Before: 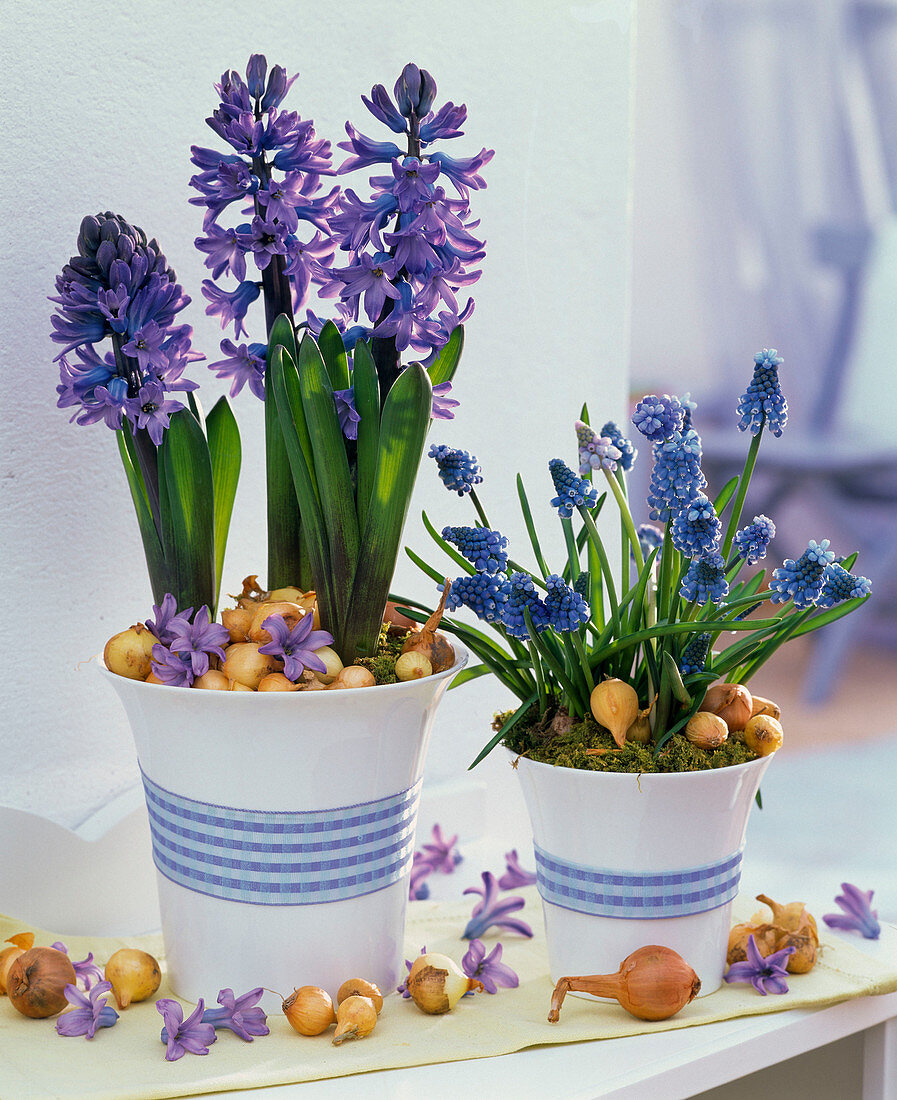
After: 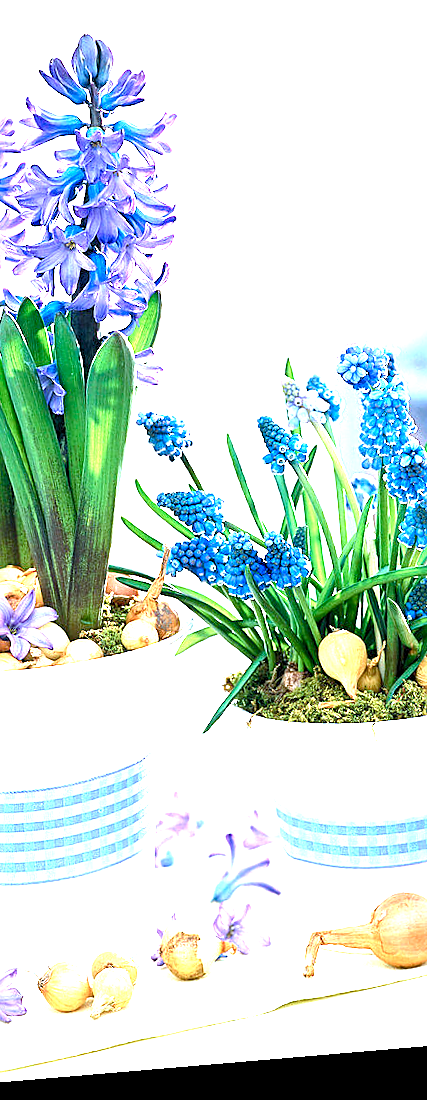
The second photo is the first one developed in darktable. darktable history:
sharpen: on, module defaults
levels: levels [0.016, 0.5, 0.996]
crop: left 33.452%, top 6.025%, right 23.155%
color balance rgb: perceptual saturation grading › global saturation 20%, perceptual saturation grading › highlights -25%, perceptual saturation grading › shadows 25%
exposure: black level correction 0, exposure 2.327 EV, compensate exposure bias true, compensate highlight preservation false
rotate and perspective: rotation -4.86°, automatic cropping off
color correction: highlights a* -11.71, highlights b* -15.58
